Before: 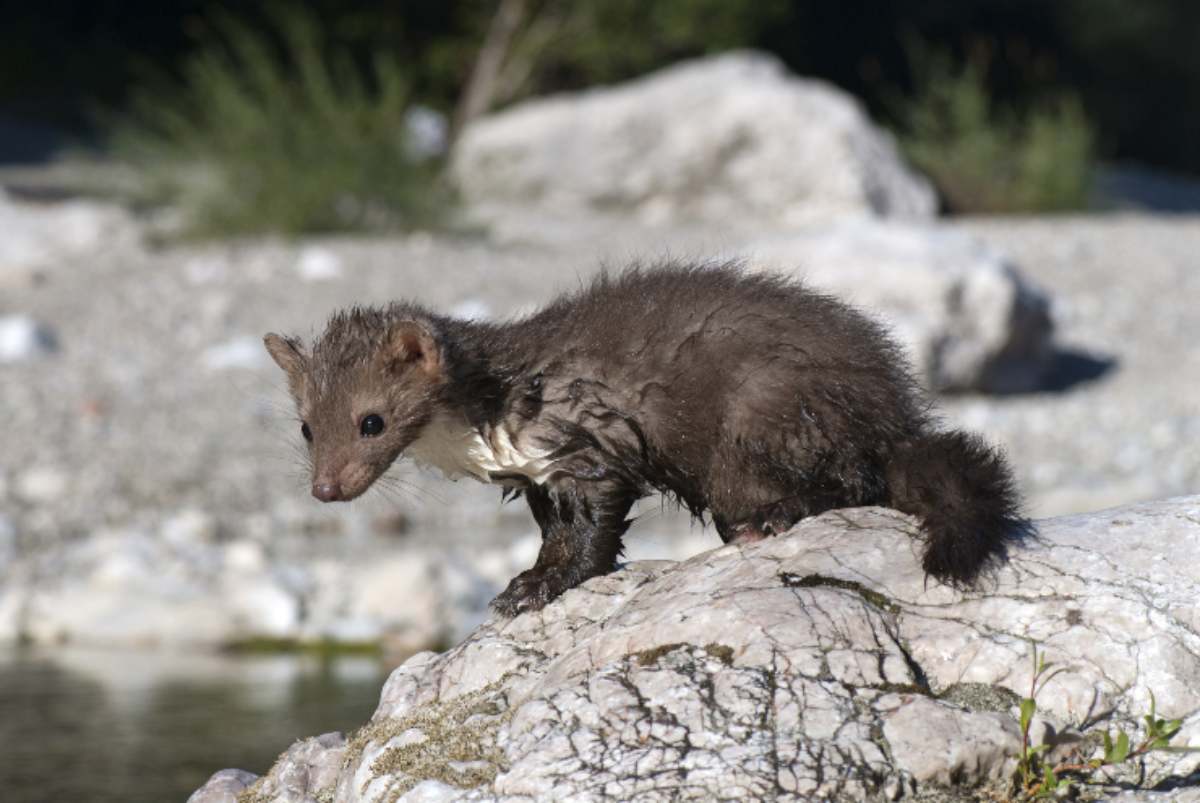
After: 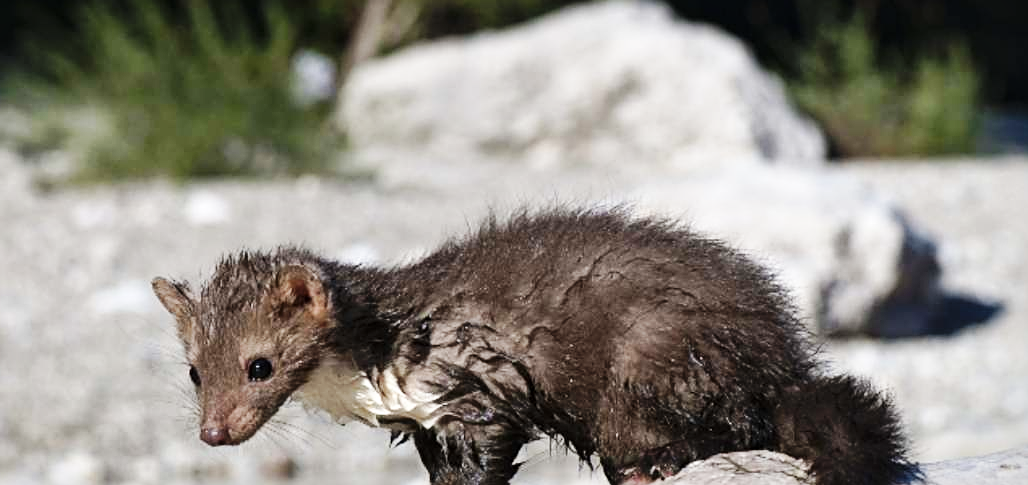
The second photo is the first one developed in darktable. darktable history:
base curve: curves: ch0 [(0, 0) (0.032, 0.025) (0.121, 0.166) (0.206, 0.329) (0.605, 0.79) (1, 1)], preserve colors none
local contrast: mode bilateral grid, contrast 28, coarseness 16, detail 115%, midtone range 0.2
crop and rotate: left 9.345%, top 7.22%, right 4.982%, bottom 32.331%
sharpen: on, module defaults
vignetting: fall-off start 97.23%, saturation -0.024, center (-0.033, -0.042), width/height ratio 1.179, unbound false
